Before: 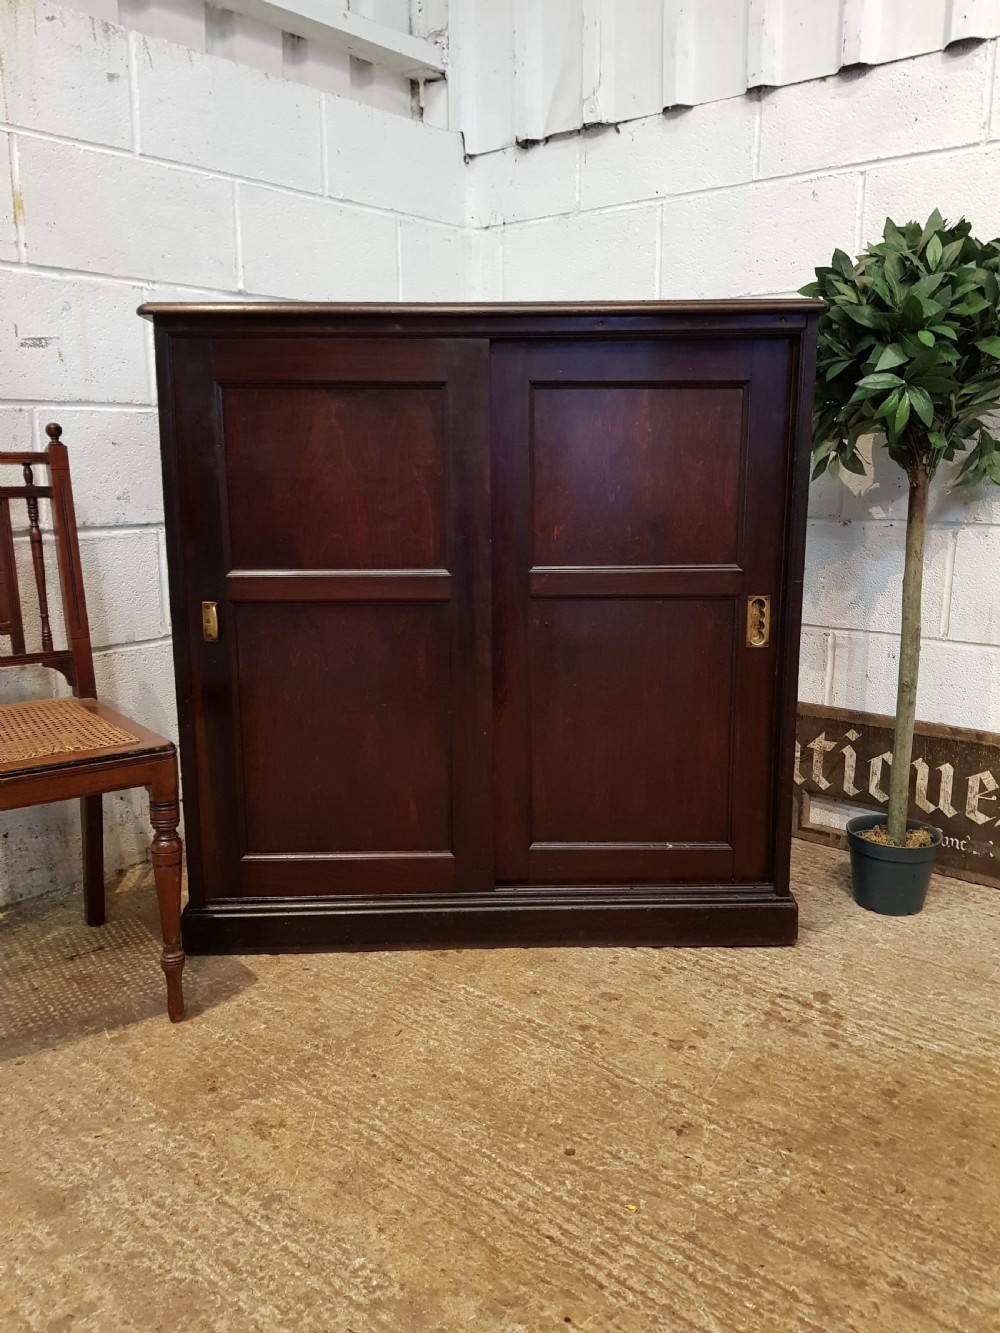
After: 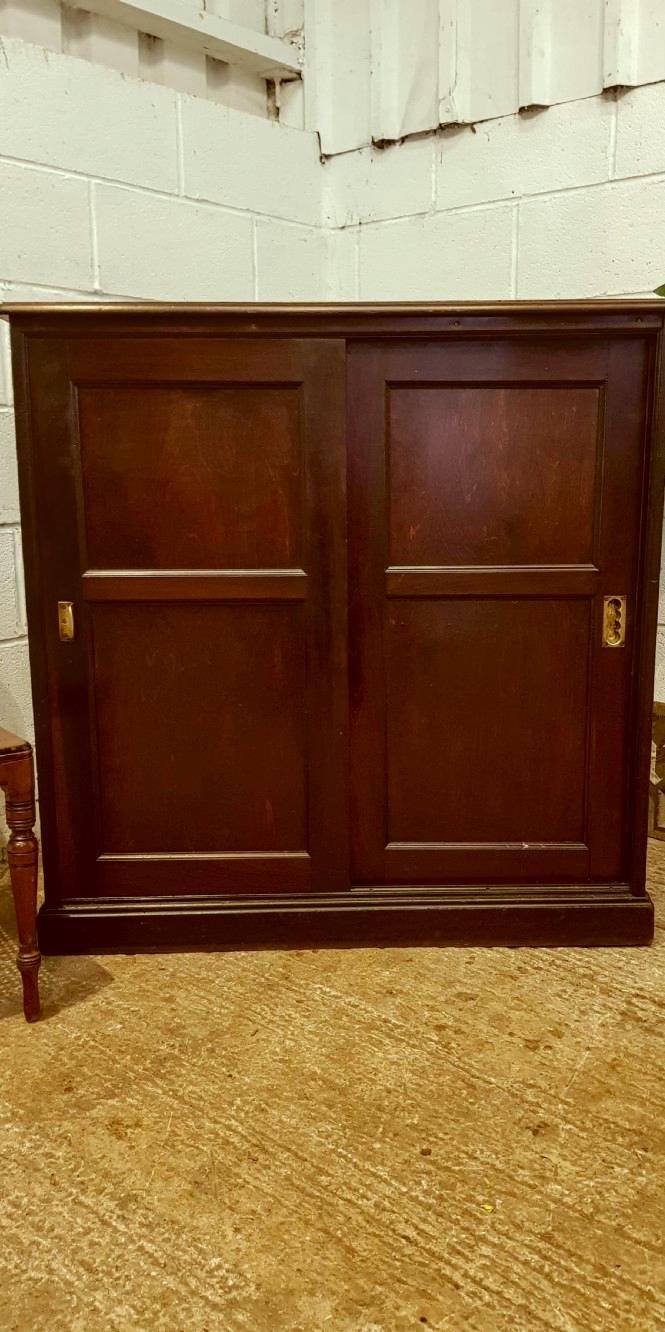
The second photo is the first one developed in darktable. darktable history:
crop and rotate: left 14.5%, right 18.915%
color correction: highlights a* -5.96, highlights b* 9.23, shadows a* 10.5, shadows b* 23.97
local contrast: on, module defaults
